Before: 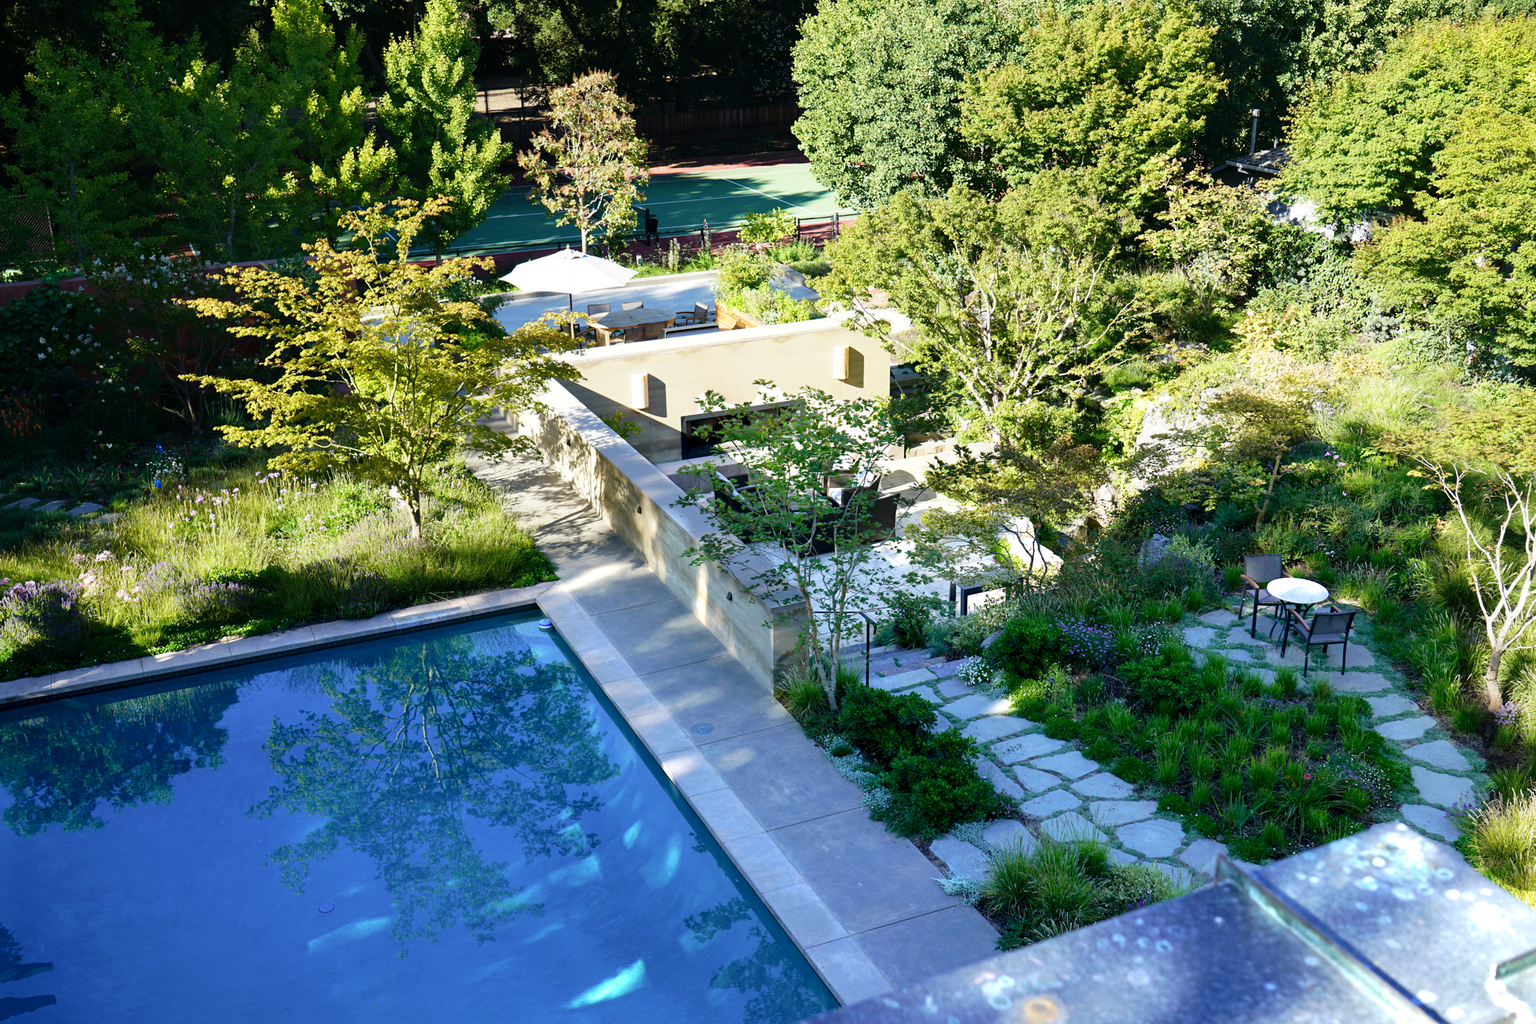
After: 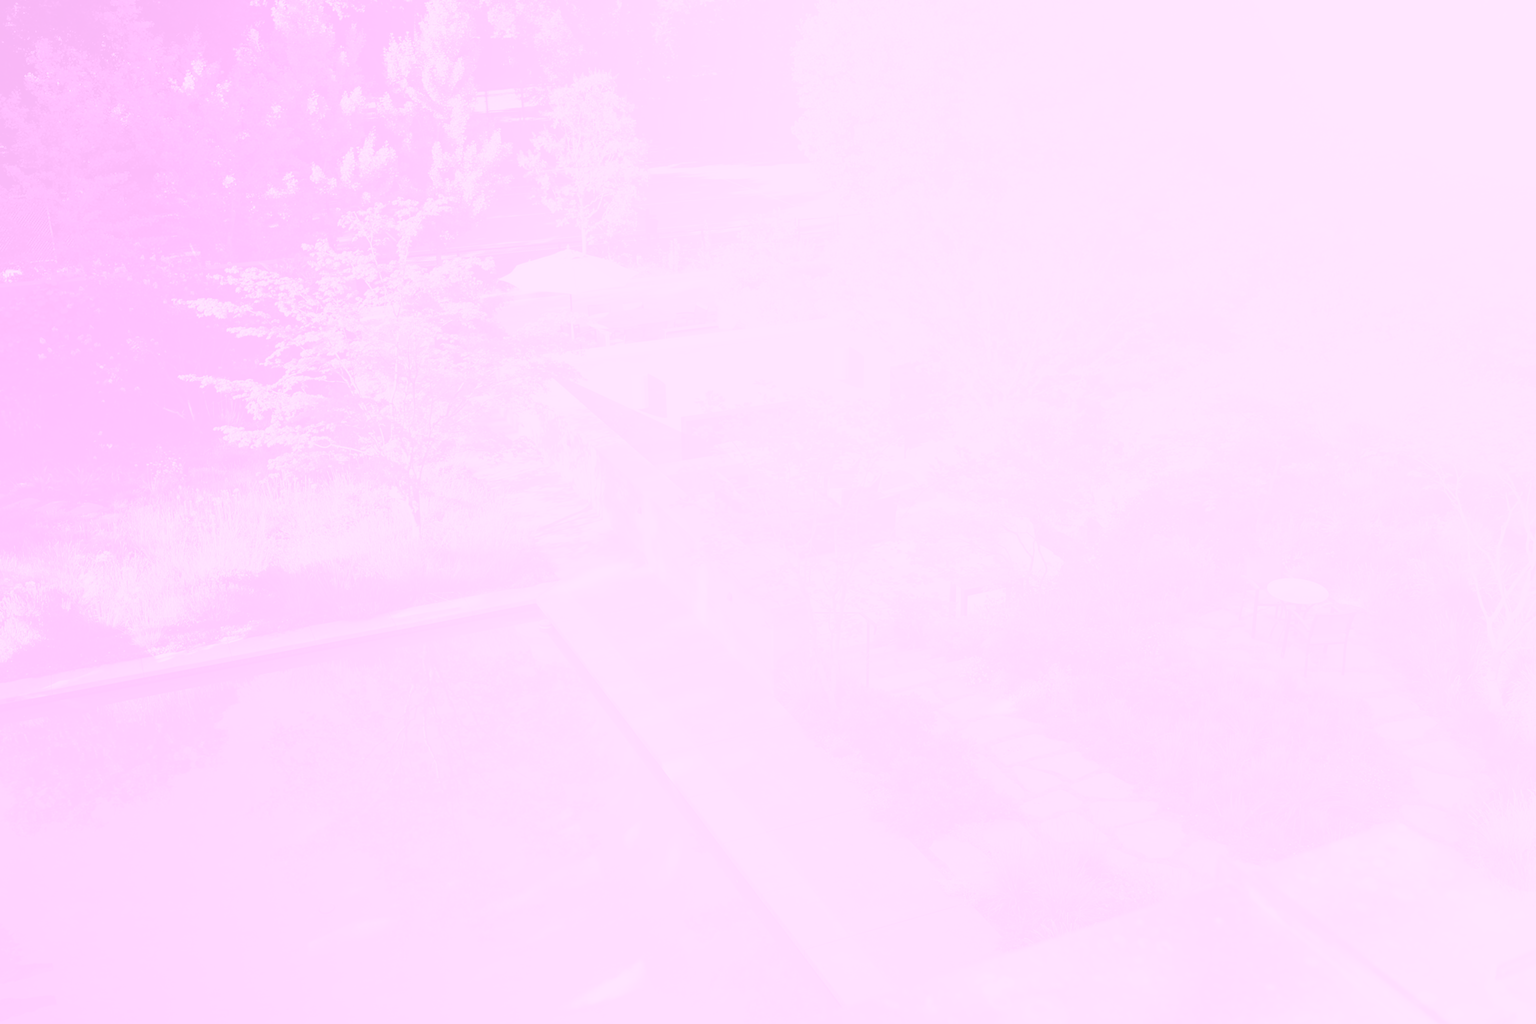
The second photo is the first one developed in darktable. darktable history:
bloom: size 85%, threshold 5%, strength 85%
colorize: hue 331.2°, saturation 75%, source mix 30.28%, lightness 70.52%, version 1
